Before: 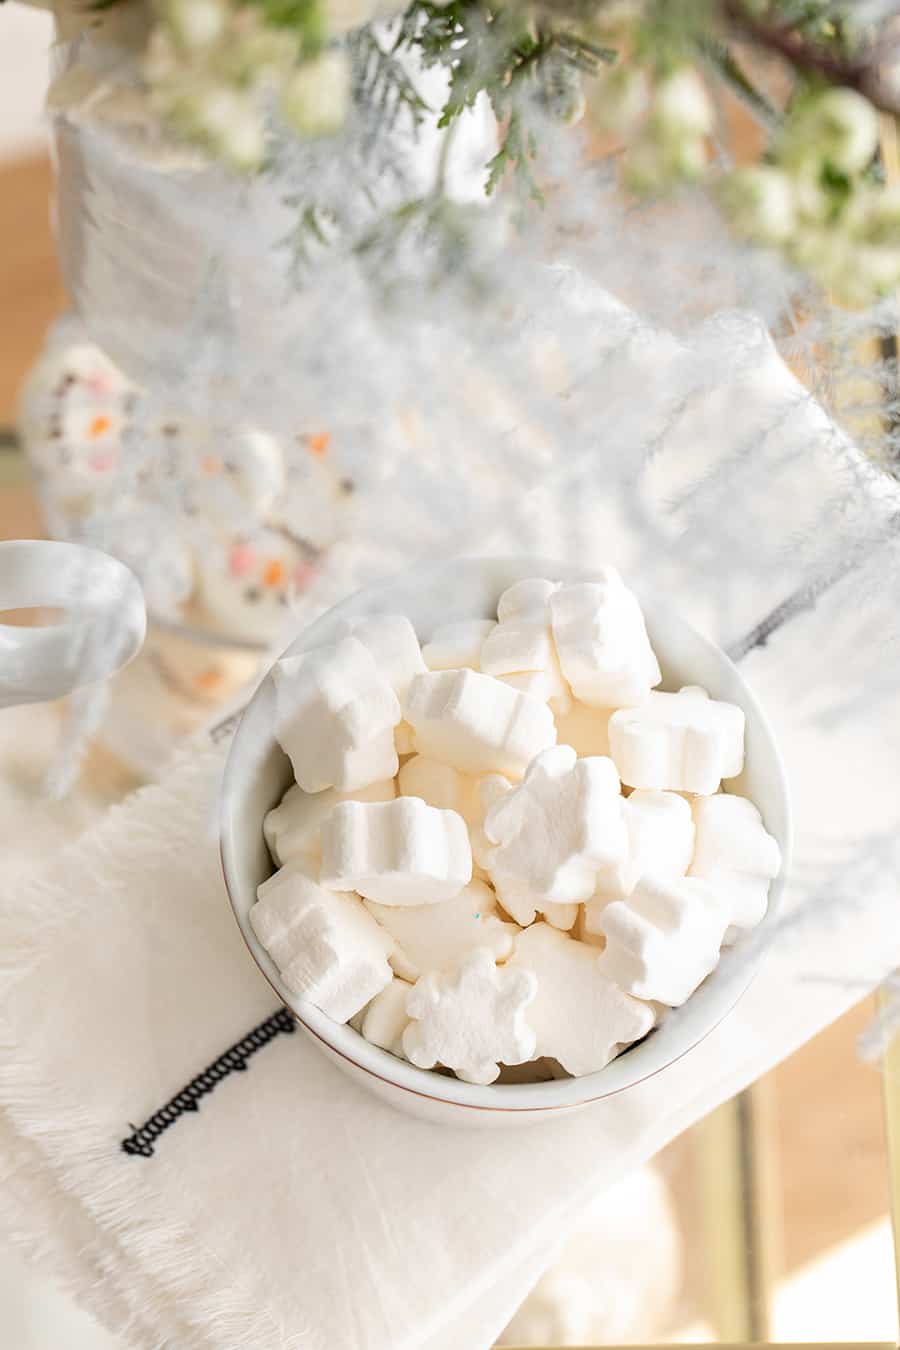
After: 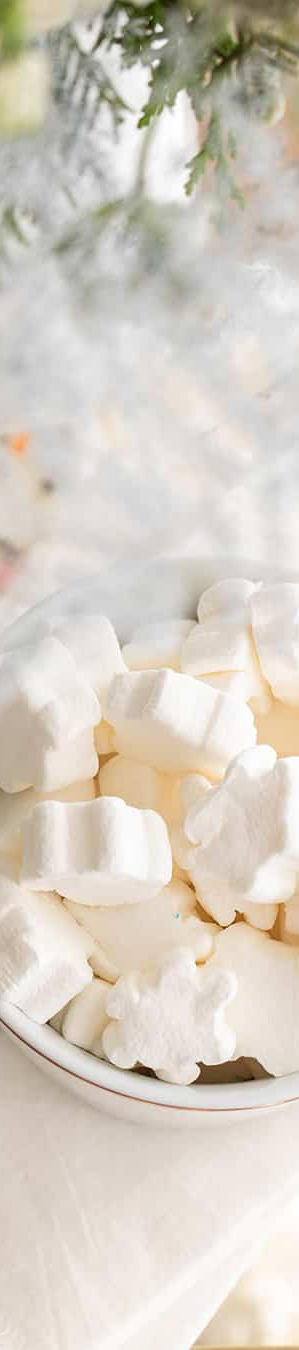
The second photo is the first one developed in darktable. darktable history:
crop: left 33.36%, right 33.36%
grain: coarseness 0.81 ISO, strength 1.34%, mid-tones bias 0%
